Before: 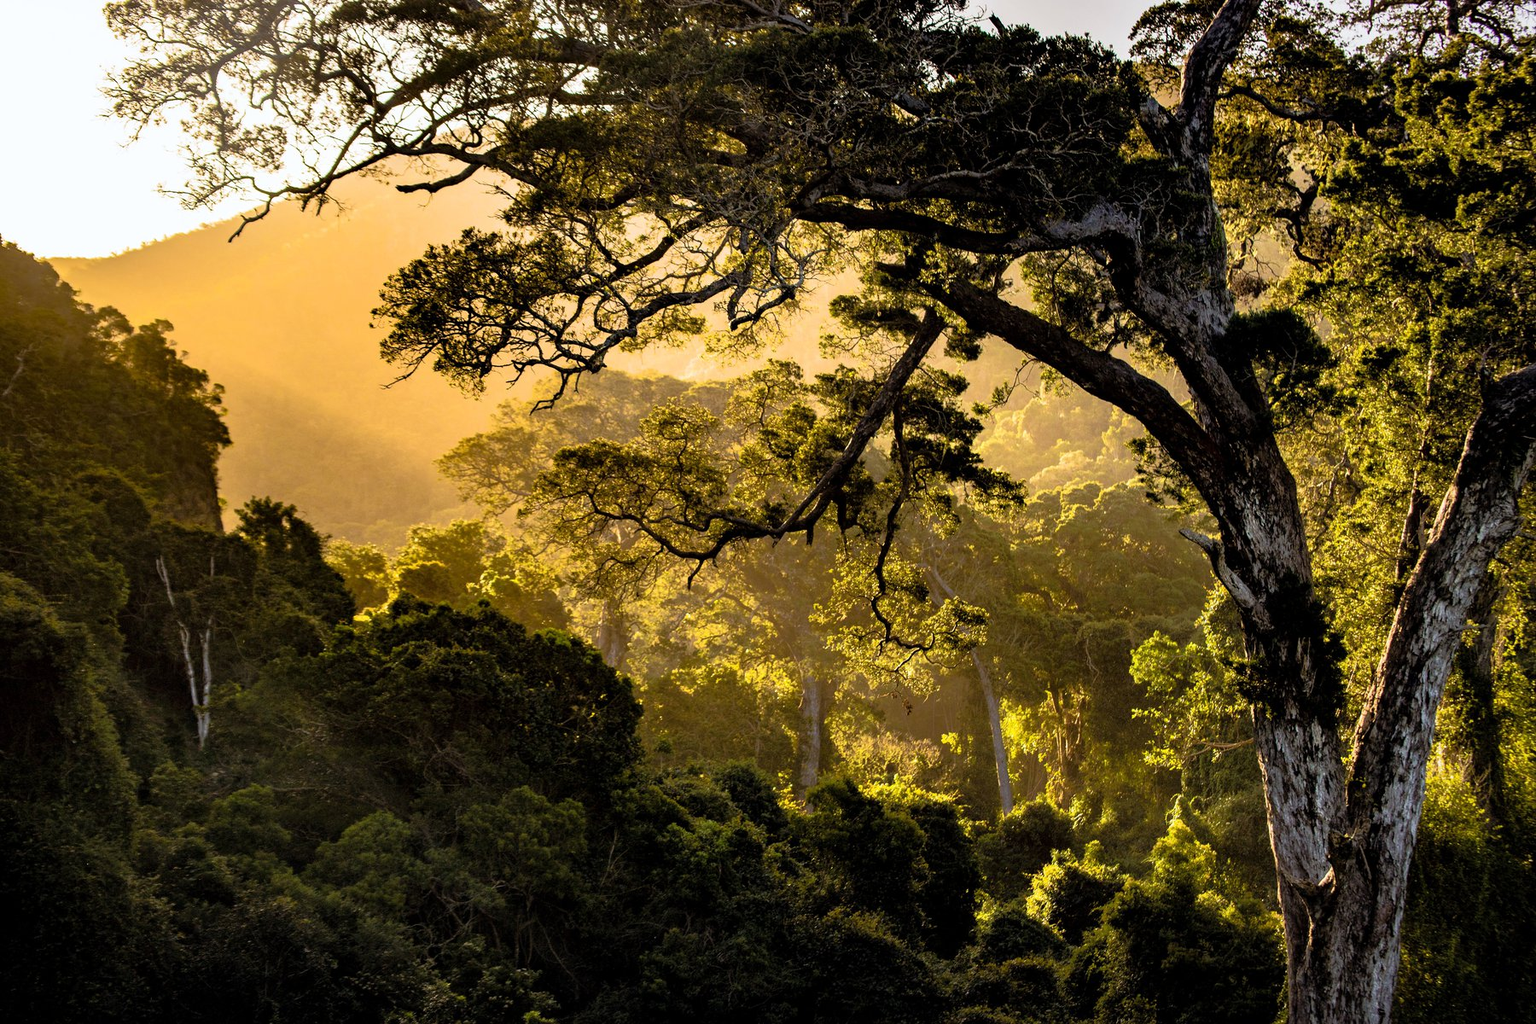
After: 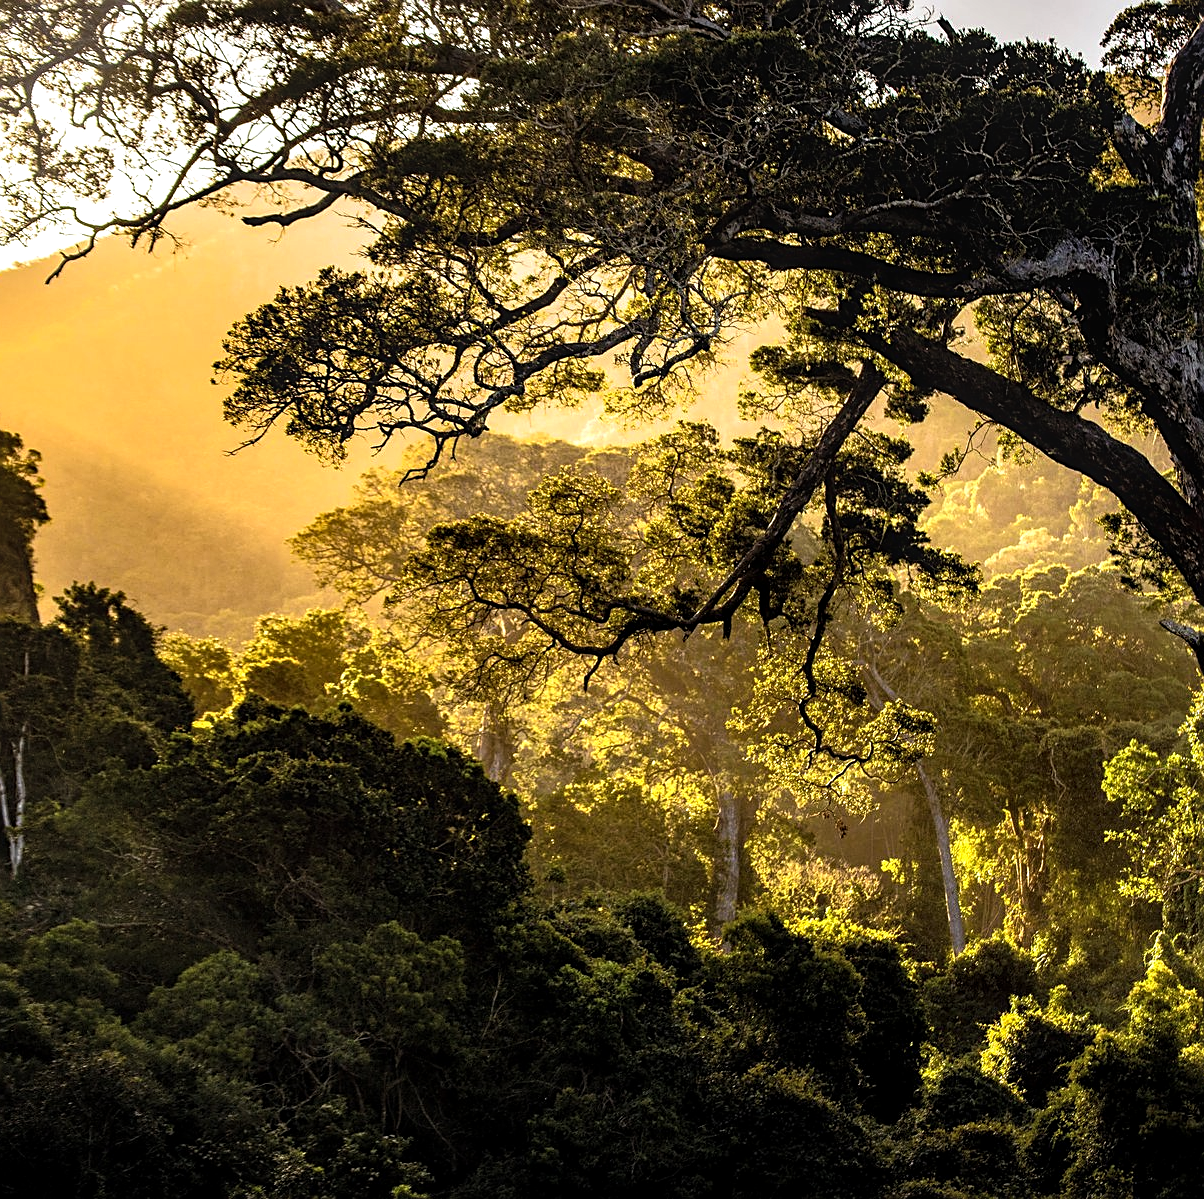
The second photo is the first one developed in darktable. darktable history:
tone equalizer: -8 EV -0.381 EV, -7 EV -0.419 EV, -6 EV -0.372 EV, -5 EV -0.209 EV, -3 EV 0.239 EV, -2 EV 0.312 EV, -1 EV 0.388 EV, +0 EV 0.42 EV, edges refinement/feathering 500, mask exposure compensation -1.57 EV, preserve details no
crop and rotate: left 12.373%, right 20.707%
local contrast: on, module defaults
sharpen: on, module defaults
